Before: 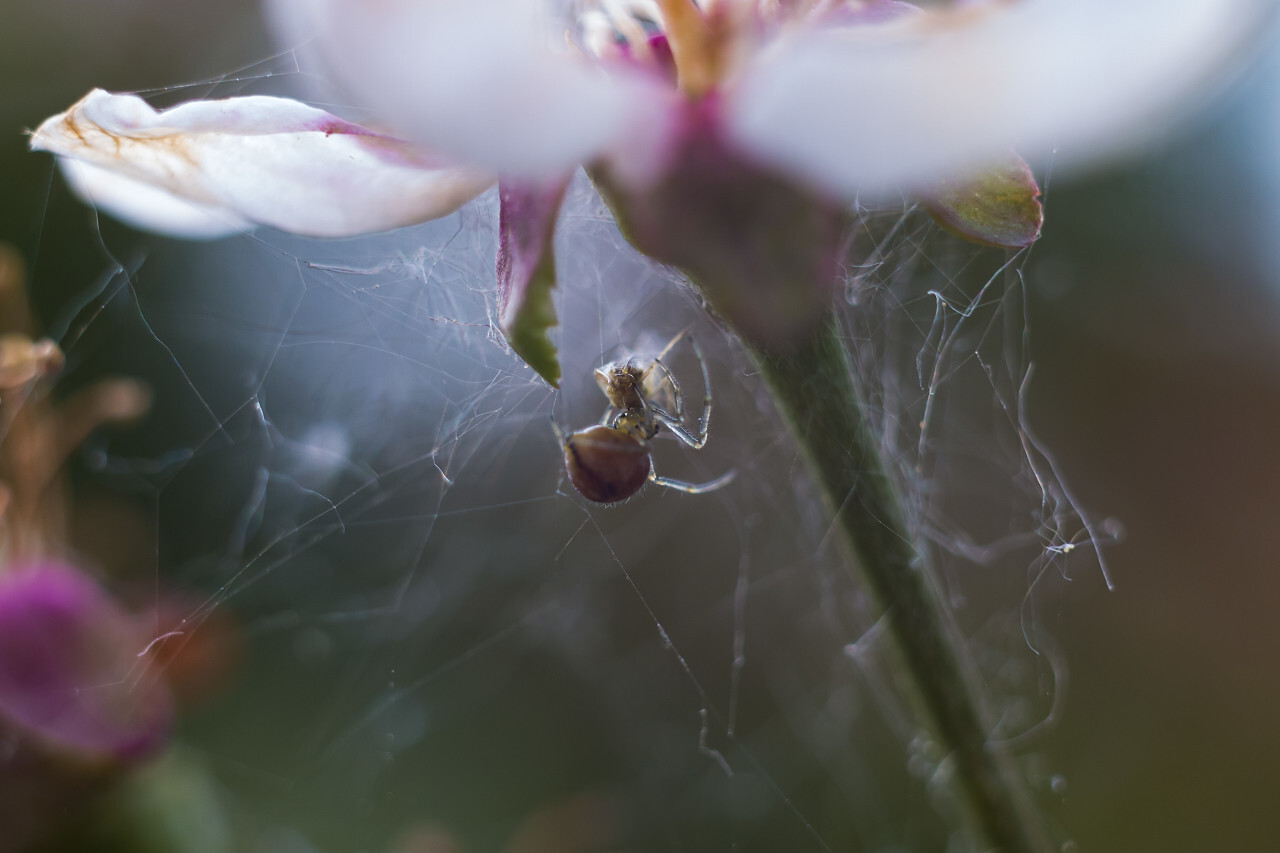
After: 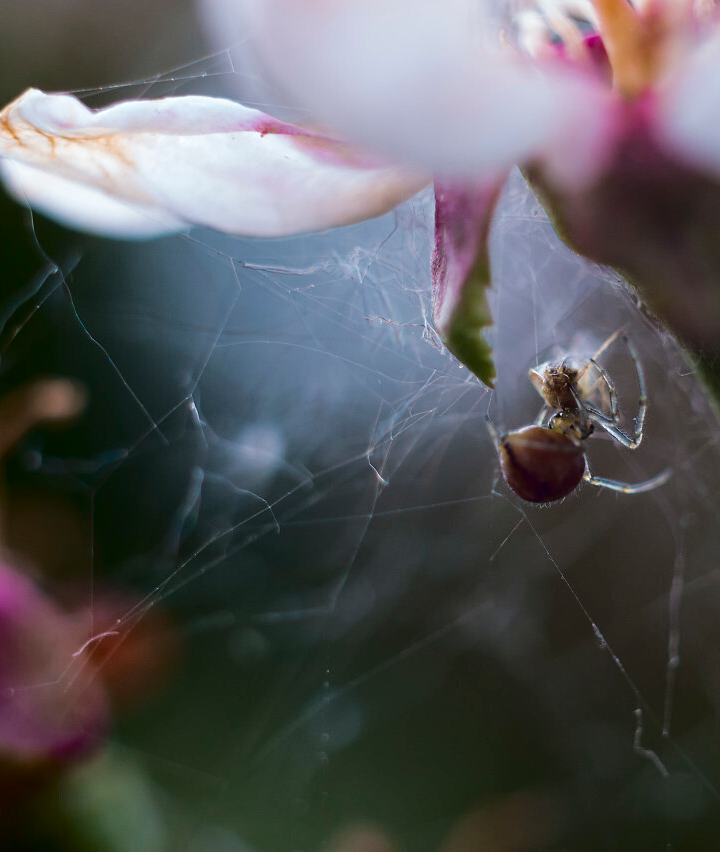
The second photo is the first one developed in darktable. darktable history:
fill light: exposure -2 EV, width 8.6
crop: left 5.114%, right 38.589%
